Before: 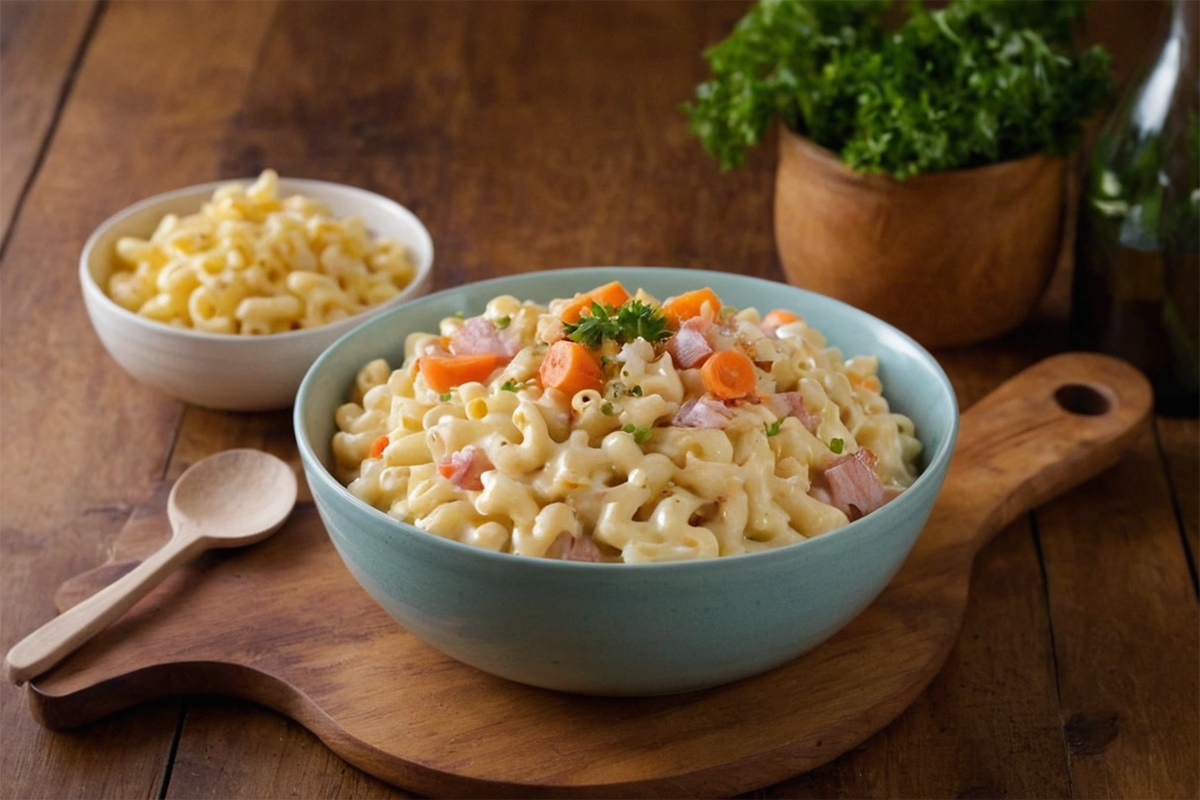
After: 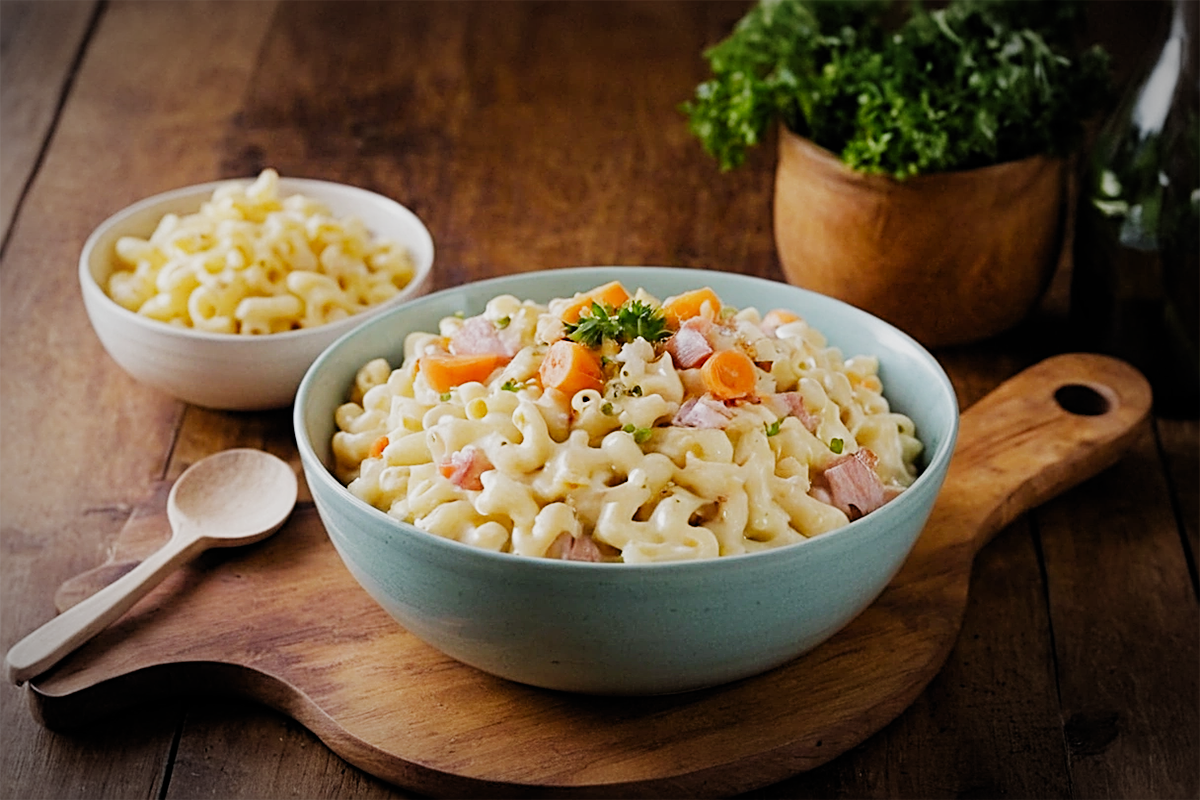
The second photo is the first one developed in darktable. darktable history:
sharpen: radius 2.623, amount 0.683
tone equalizer: -8 EV -0.398 EV, -7 EV -0.372 EV, -6 EV -0.3 EV, -5 EV -0.219 EV, -3 EV 0.221 EV, -2 EV 0.346 EV, -1 EV 0.402 EV, +0 EV 0.406 EV
filmic rgb: black relative exposure -7.65 EV, white relative exposure 4.56 EV, hardness 3.61, contrast 1.061, preserve chrominance no, color science v5 (2021), contrast in shadows safe, contrast in highlights safe
vignetting: automatic ratio true, unbound false
levels: levels [0, 0.48, 0.961]
